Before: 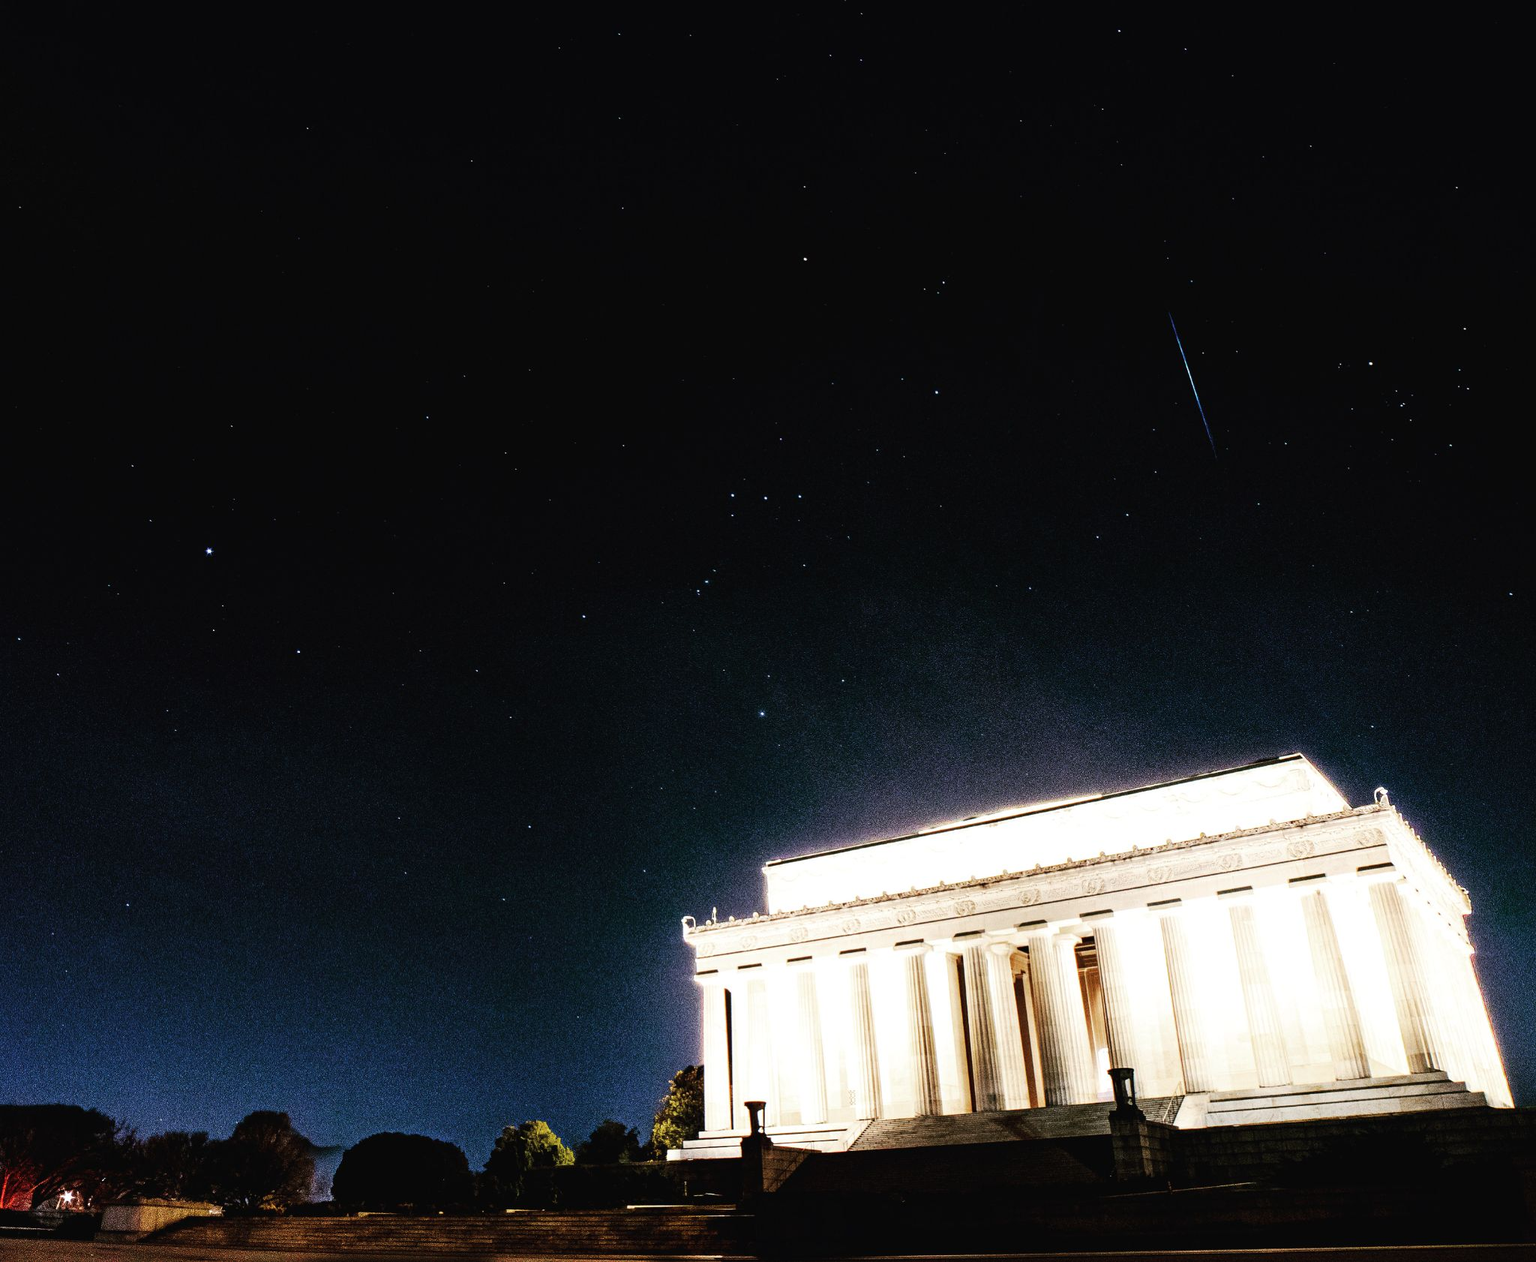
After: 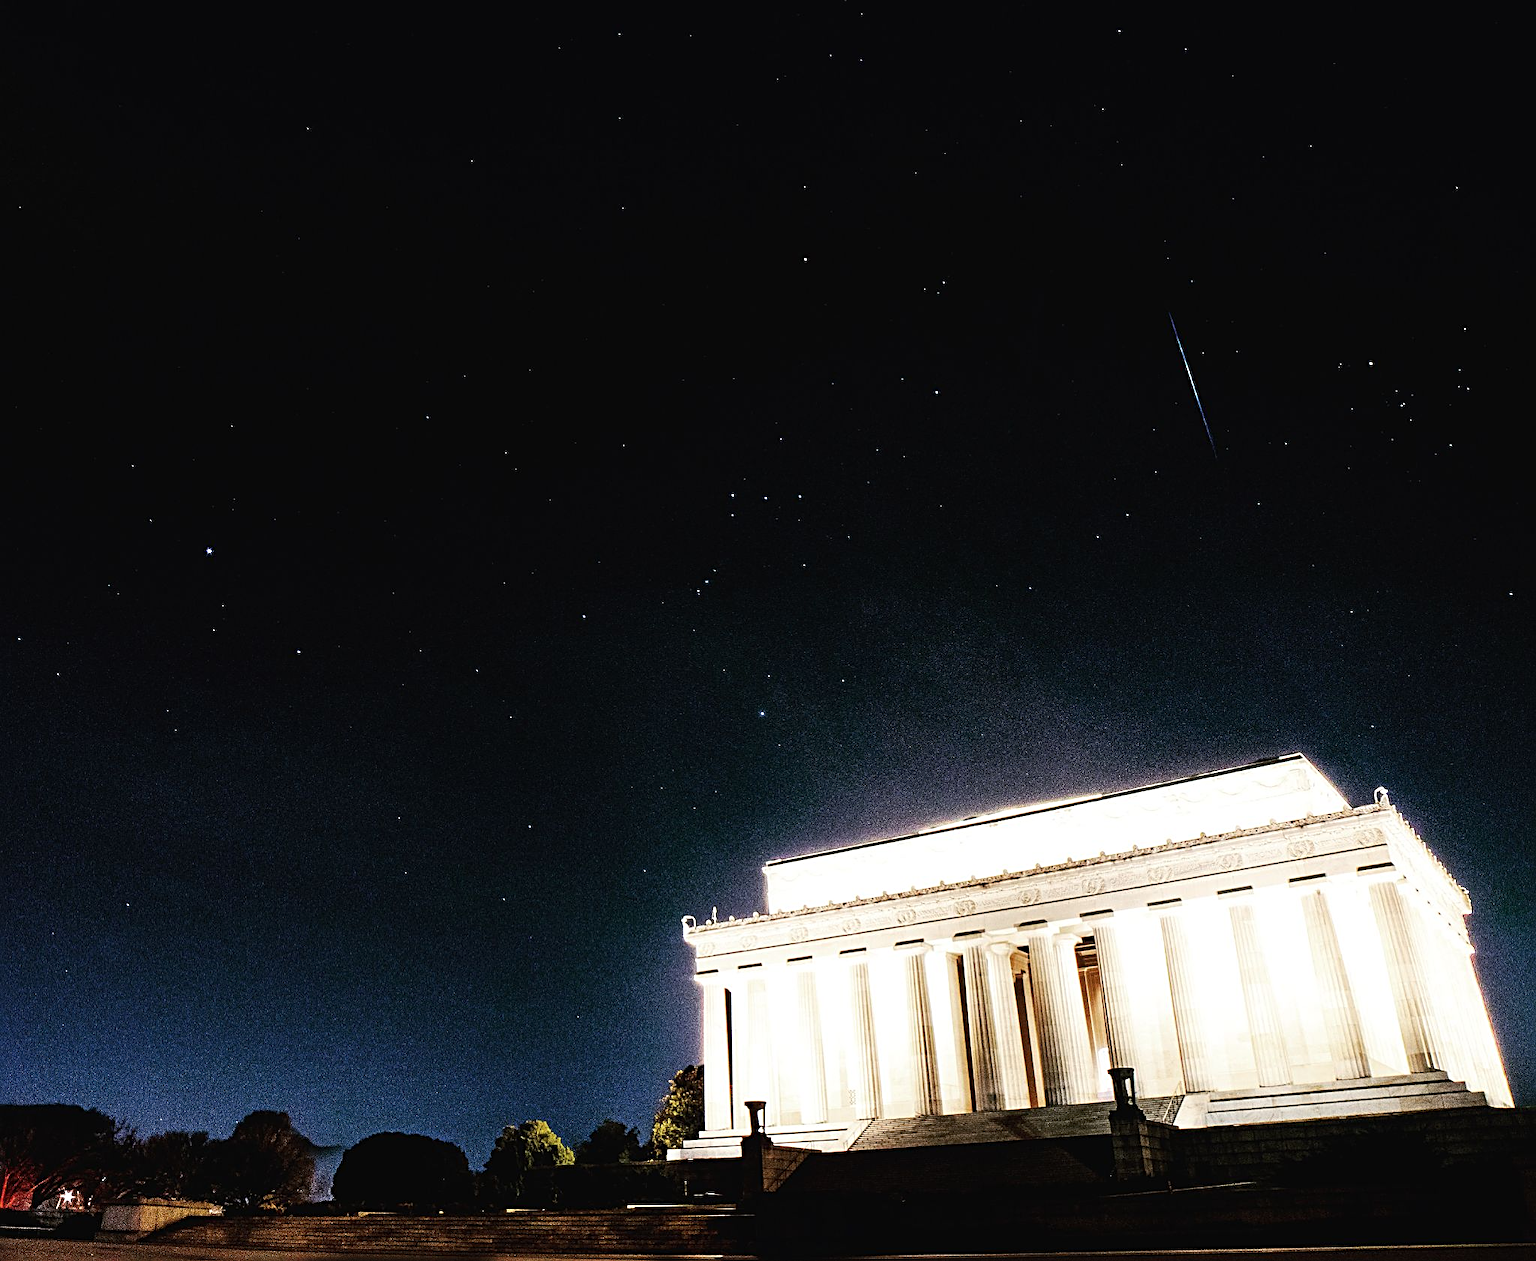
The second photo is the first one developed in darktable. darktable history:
sharpen: radius 2.727
